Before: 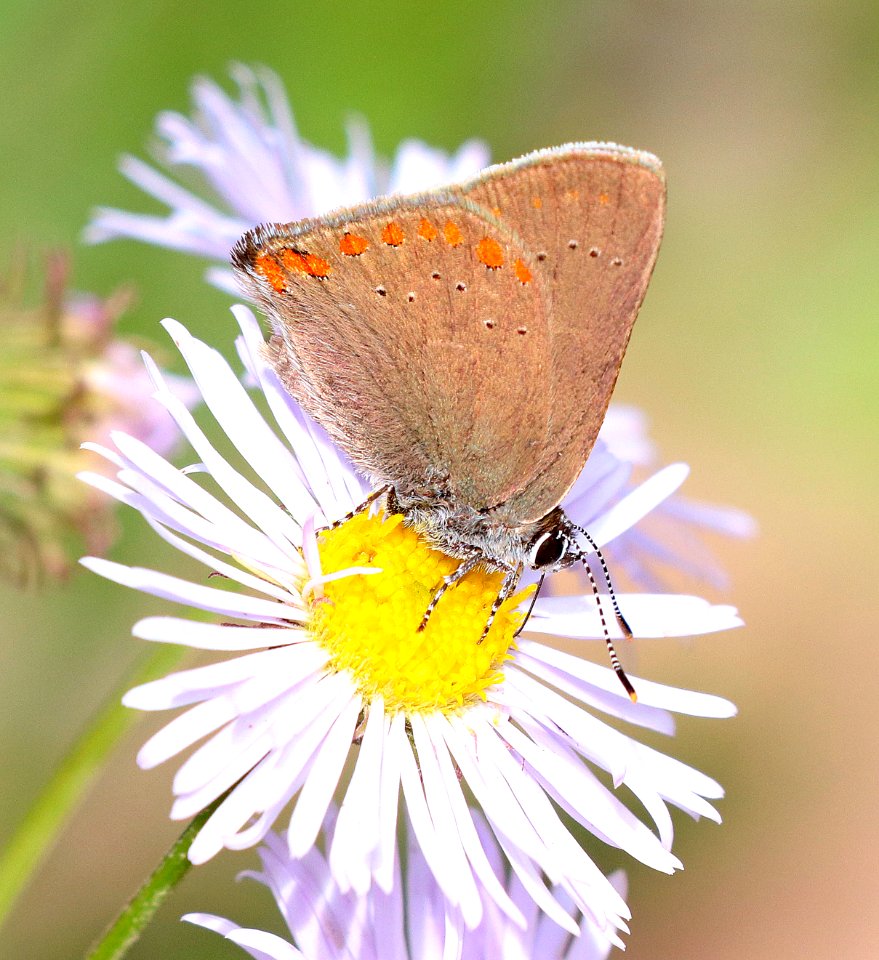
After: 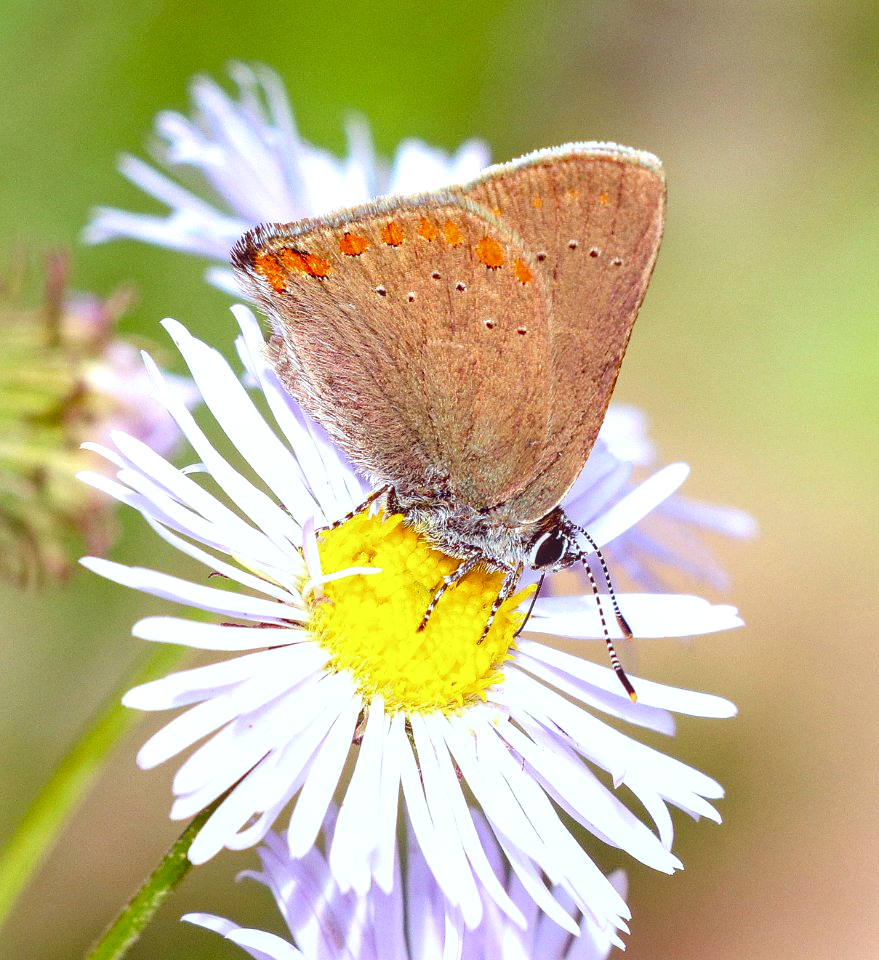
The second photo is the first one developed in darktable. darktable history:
color balance rgb: shadows lift › luminance -21.66%, shadows lift › chroma 8.98%, shadows lift › hue 283.37°, power › chroma 1.05%, power › hue 25.59°, highlights gain › luminance 6.08%, highlights gain › chroma 2.55%, highlights gain › hue 90°, global offset › luminance -0.87%, perceptual saturation grading › global saturation 25%, perceptual saturation grading › highlights -28.39%, perceptual saturation grading › shadows 33.98%
local contrast: detail 130%
white balance: red 0.924, blue 1.095
exposure: black level correction -0.023, exposure -0.039 EV, compensate highlight preservation false
